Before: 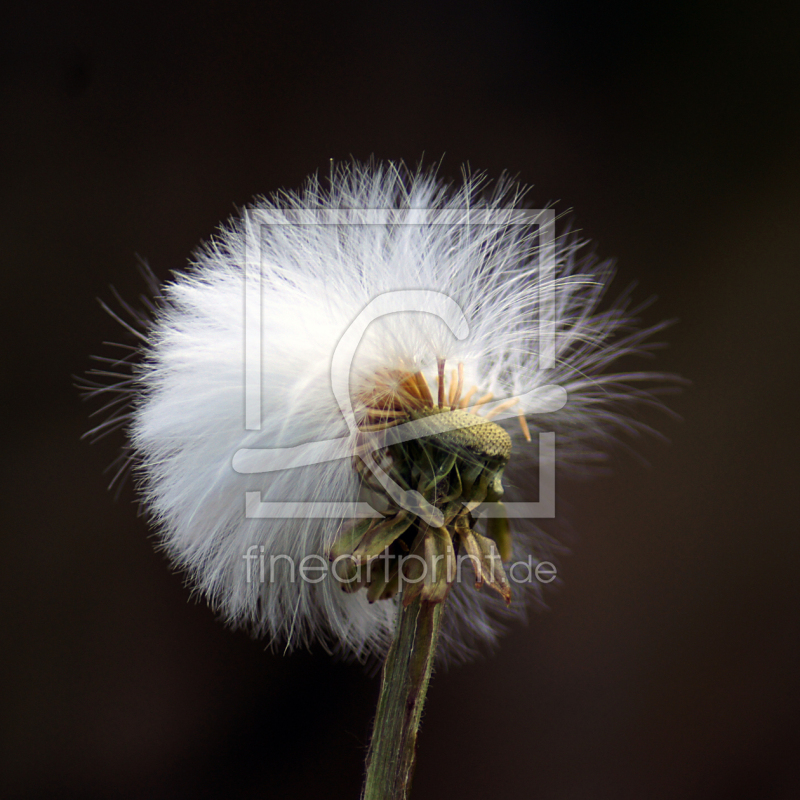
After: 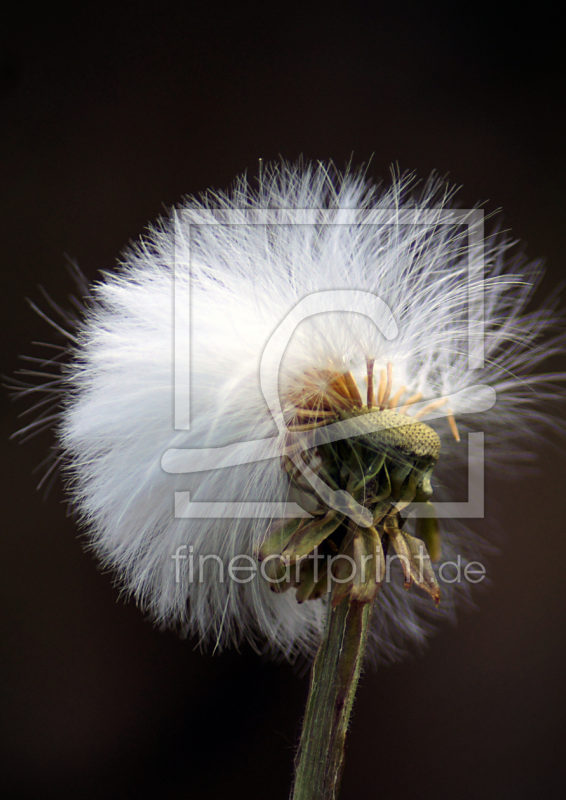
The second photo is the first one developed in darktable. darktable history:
vignetting: fall-off start 74.28%, fall-off radius 65.59%, dithering 16-bit output
crop and rotate: left 8.944%, right 20.199%
